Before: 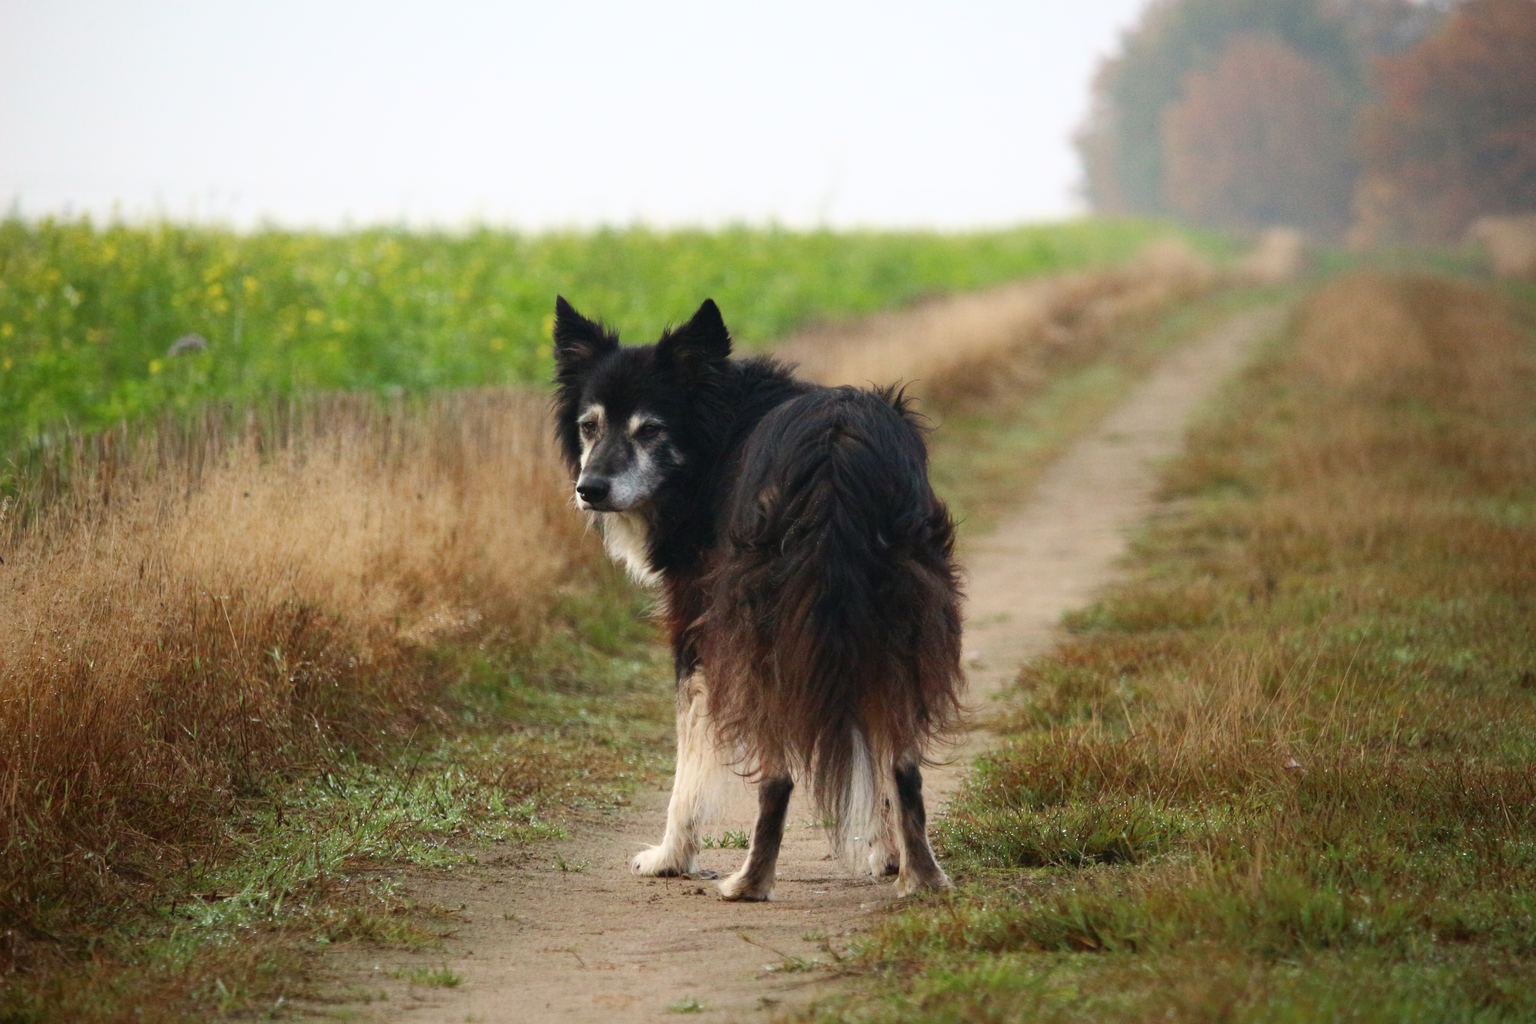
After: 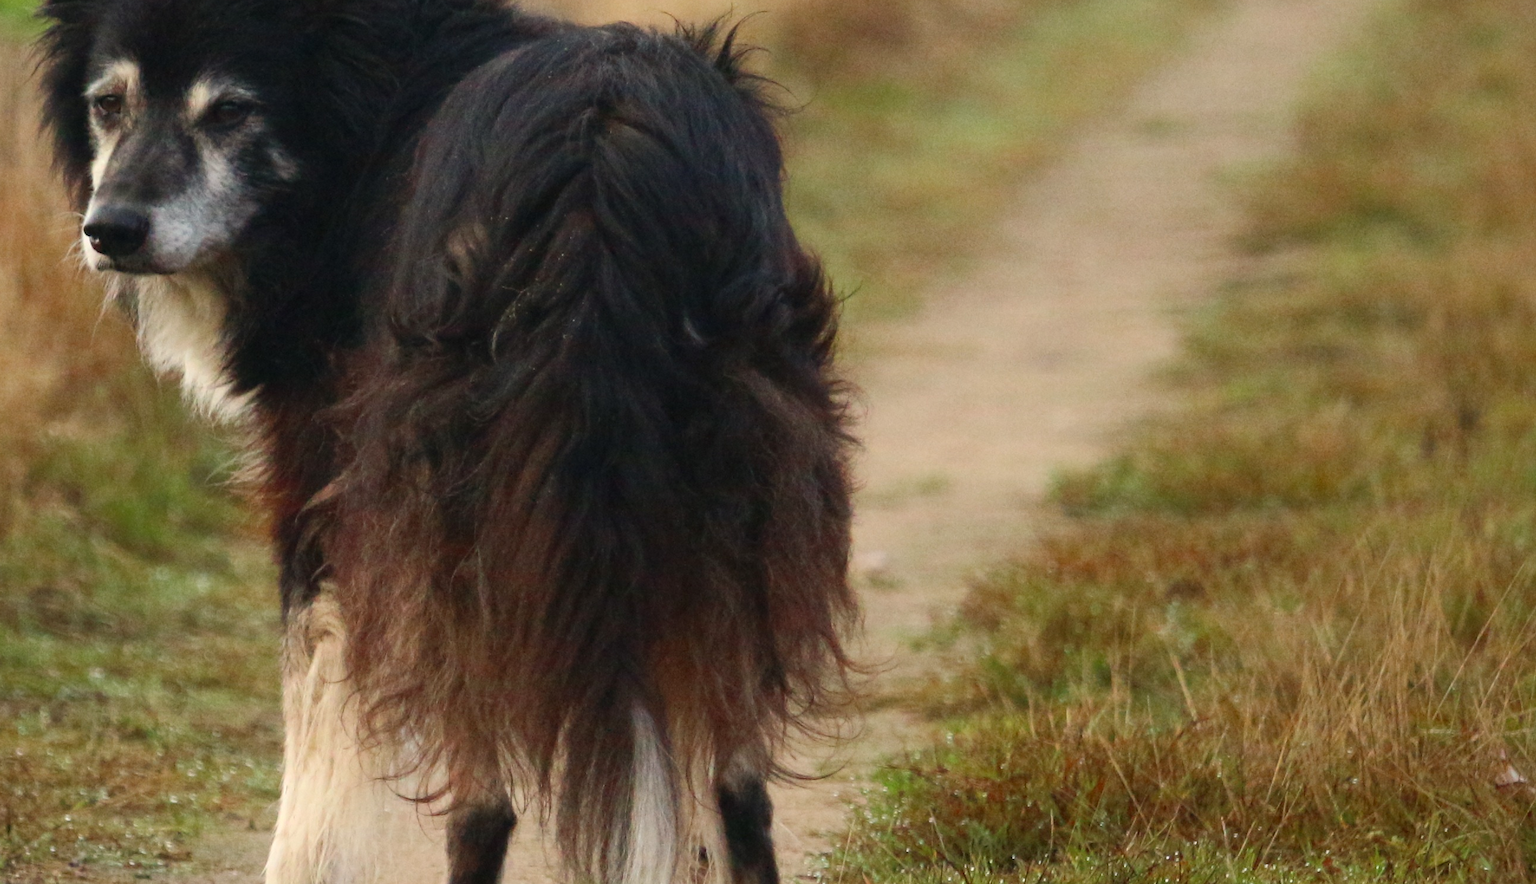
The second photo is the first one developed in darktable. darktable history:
crop: left 34.834%, top 36.573%, right 15.004%, bottom 20.07%
color correction: highlights a* 0.519, highlights b* 2.82, saturation 1.07
